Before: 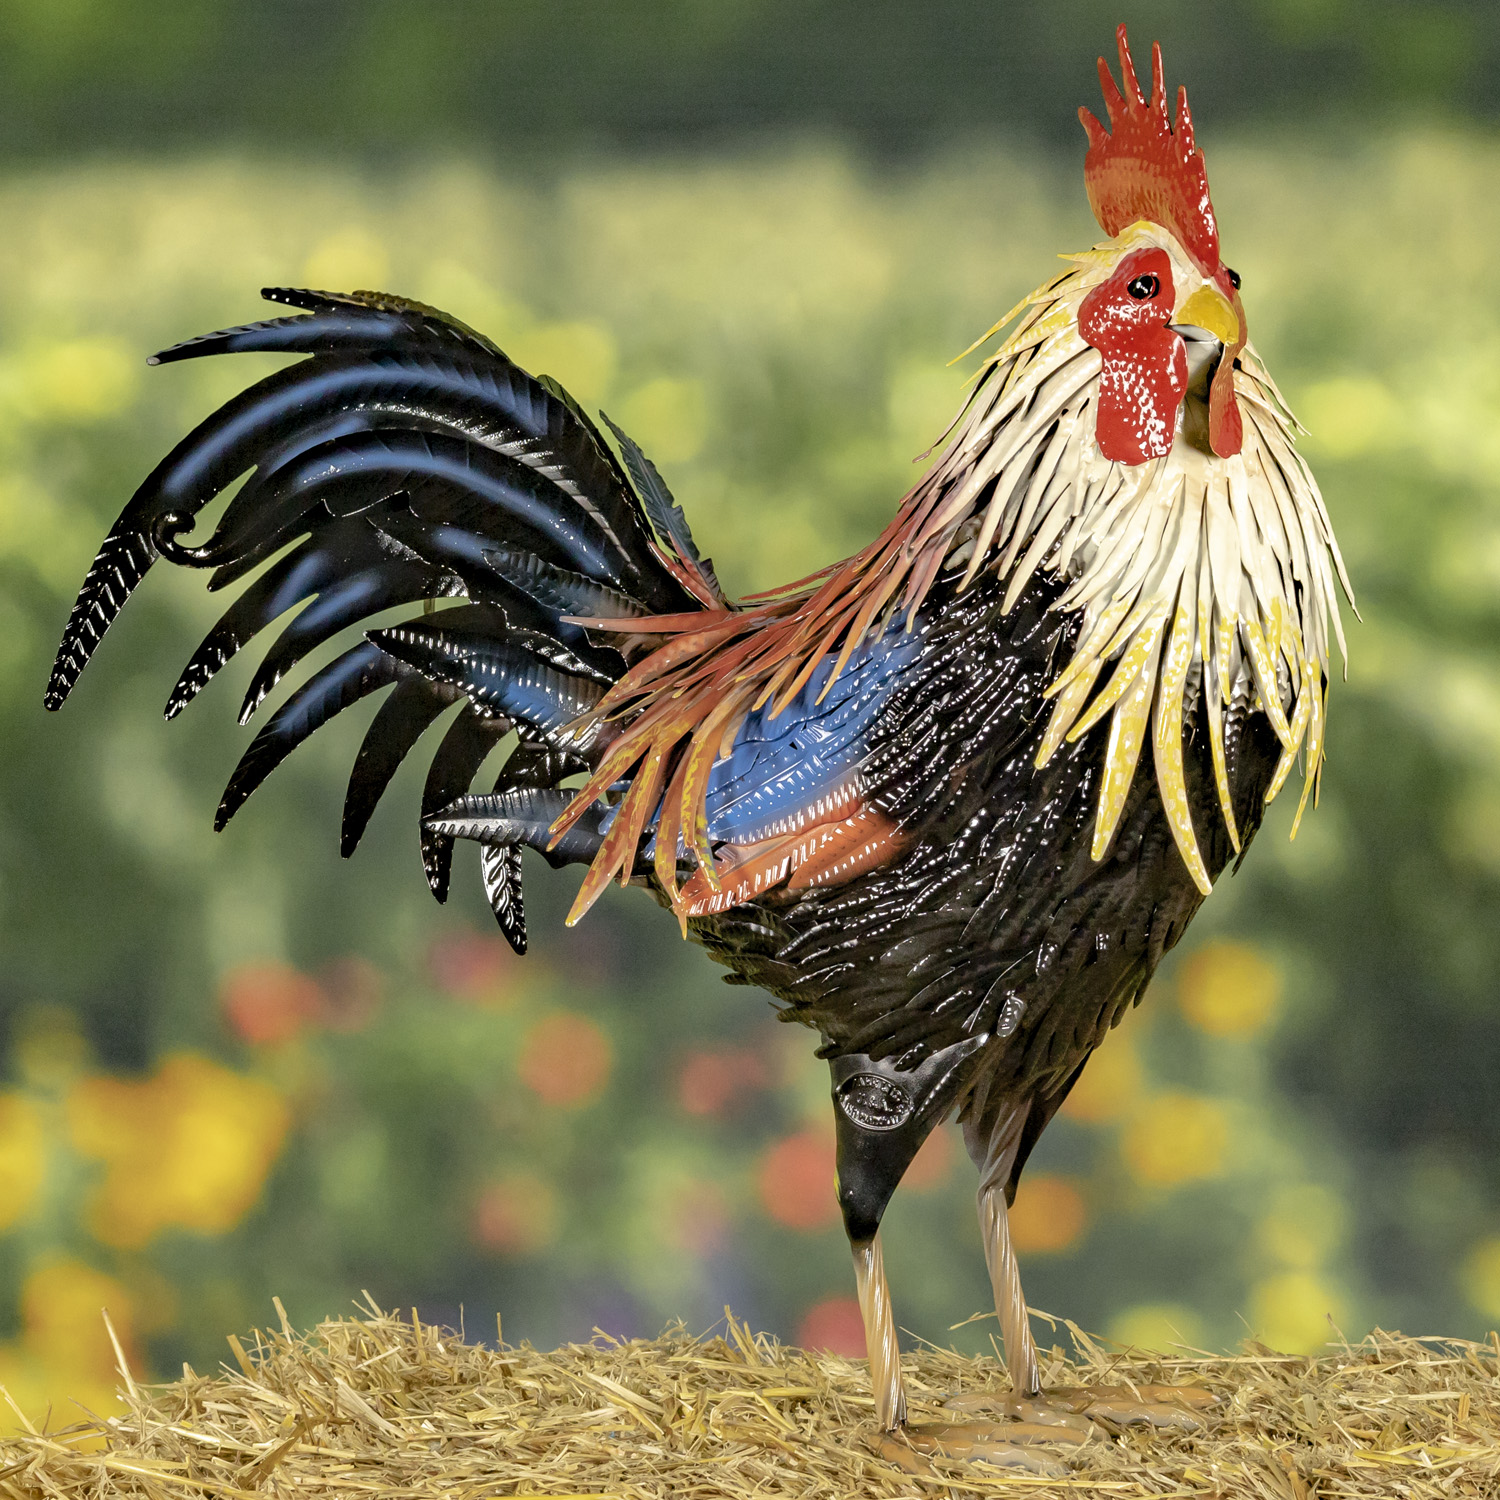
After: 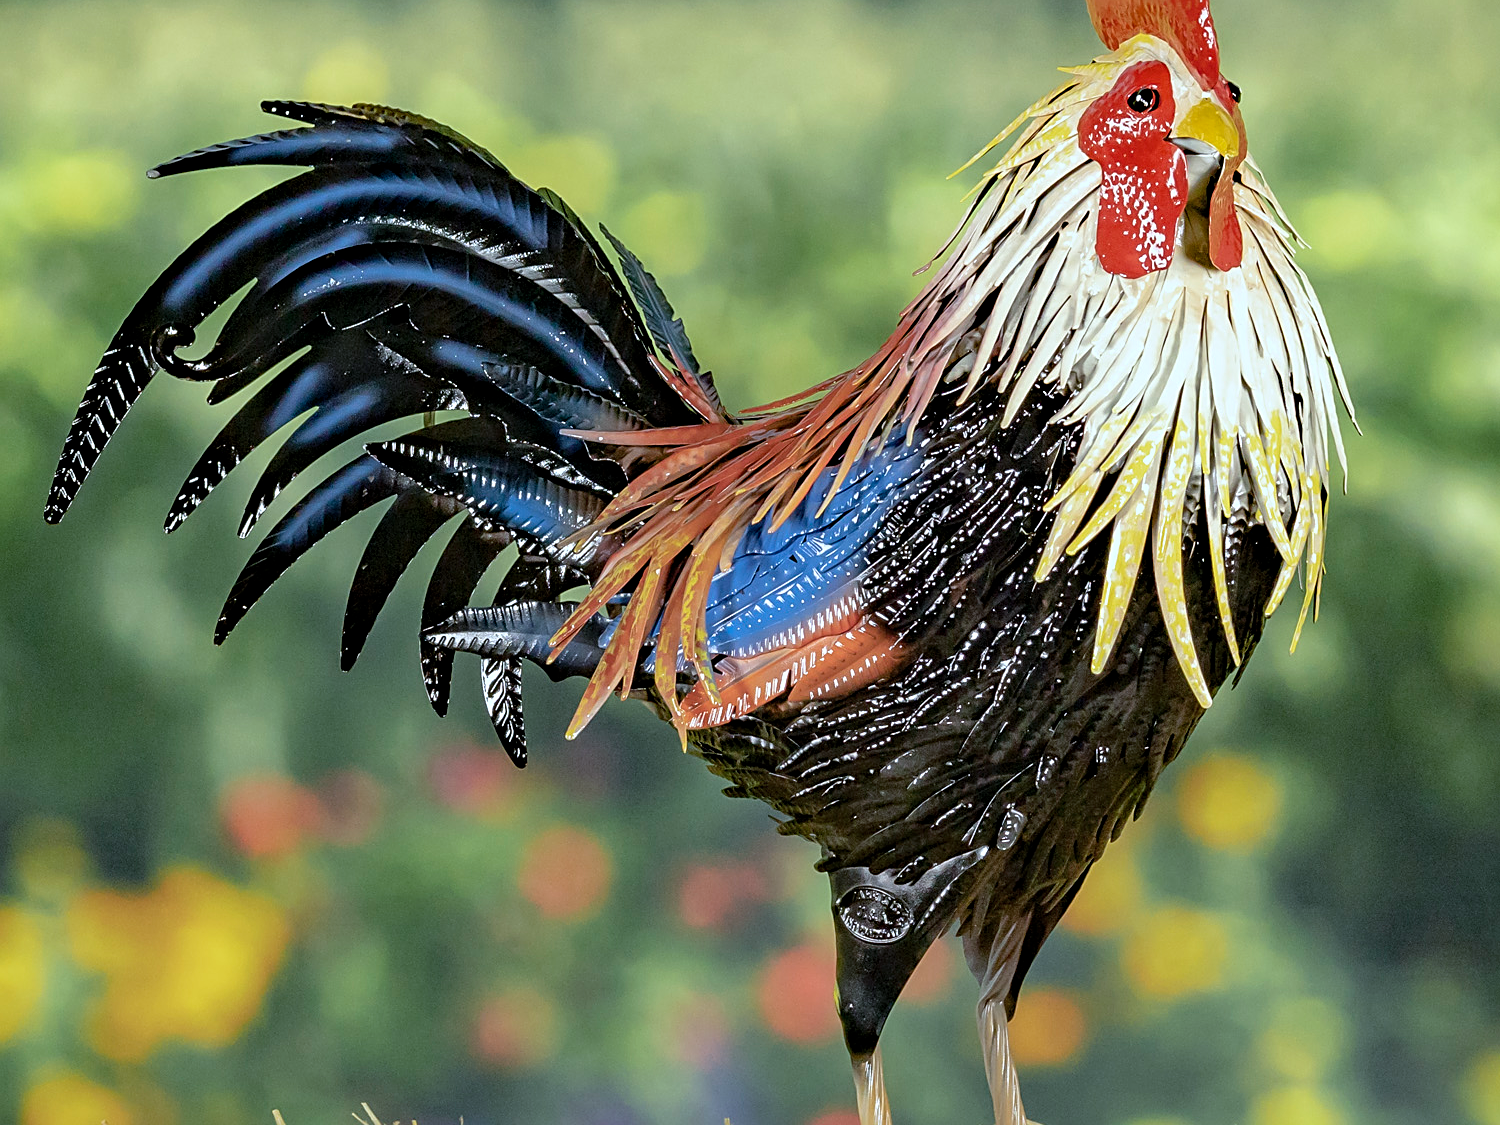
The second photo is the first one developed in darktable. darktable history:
crop and rotate: top 12.5%, bottom 12.5%
sharpen: on, module defaults
white balance: red 0.931, blue 1.11
